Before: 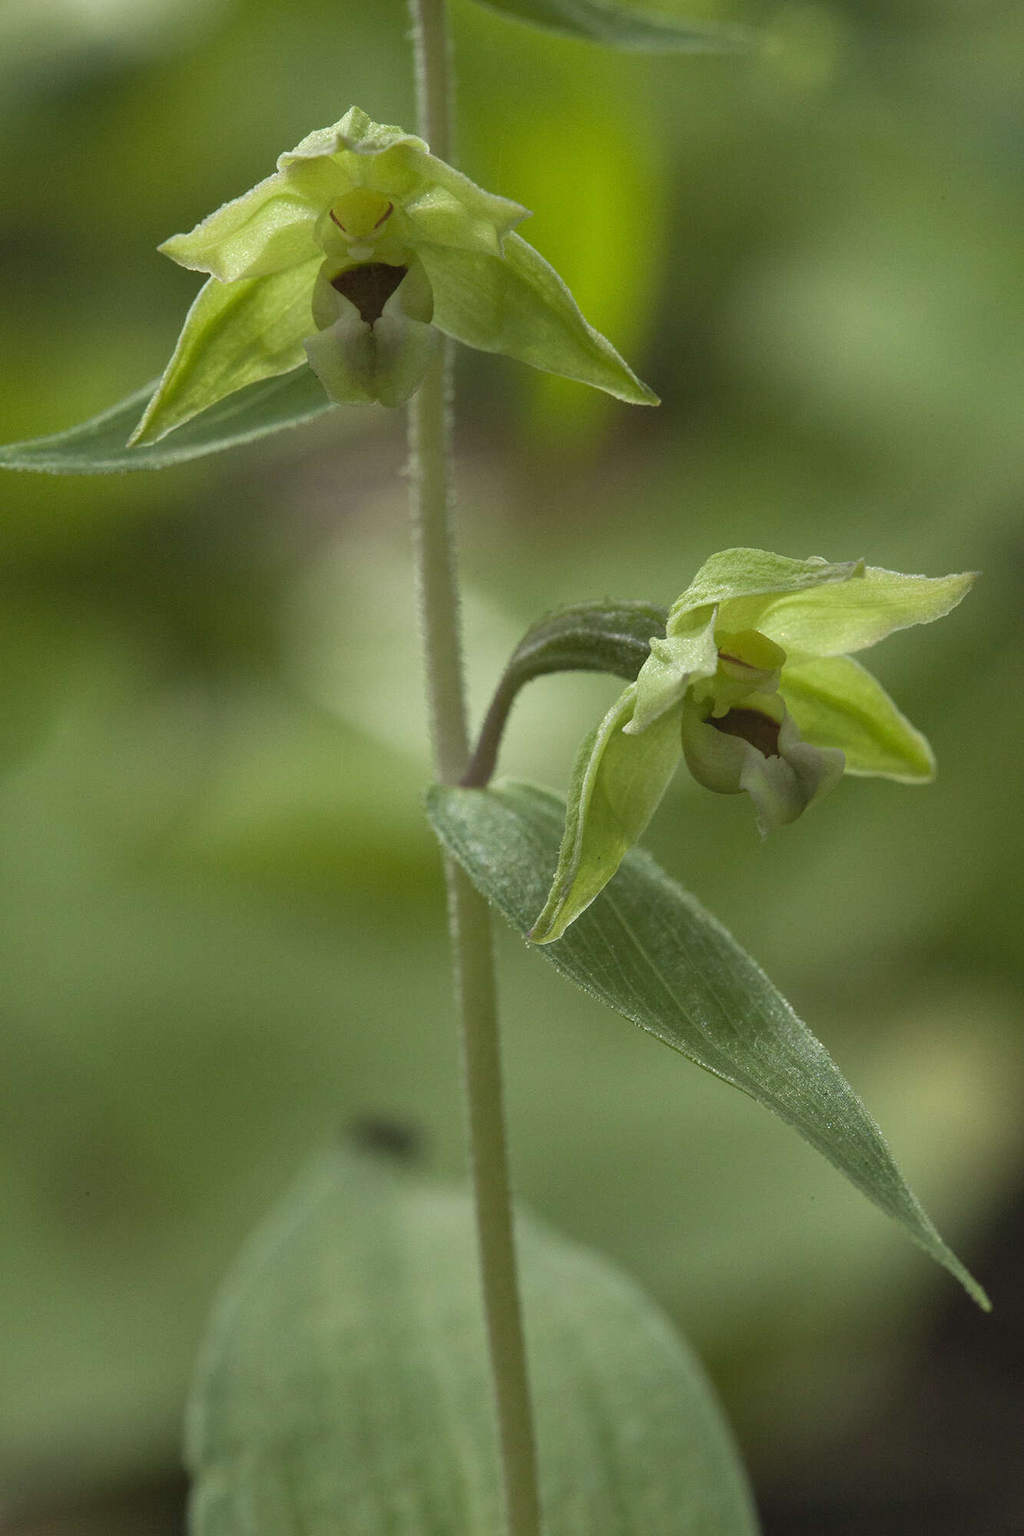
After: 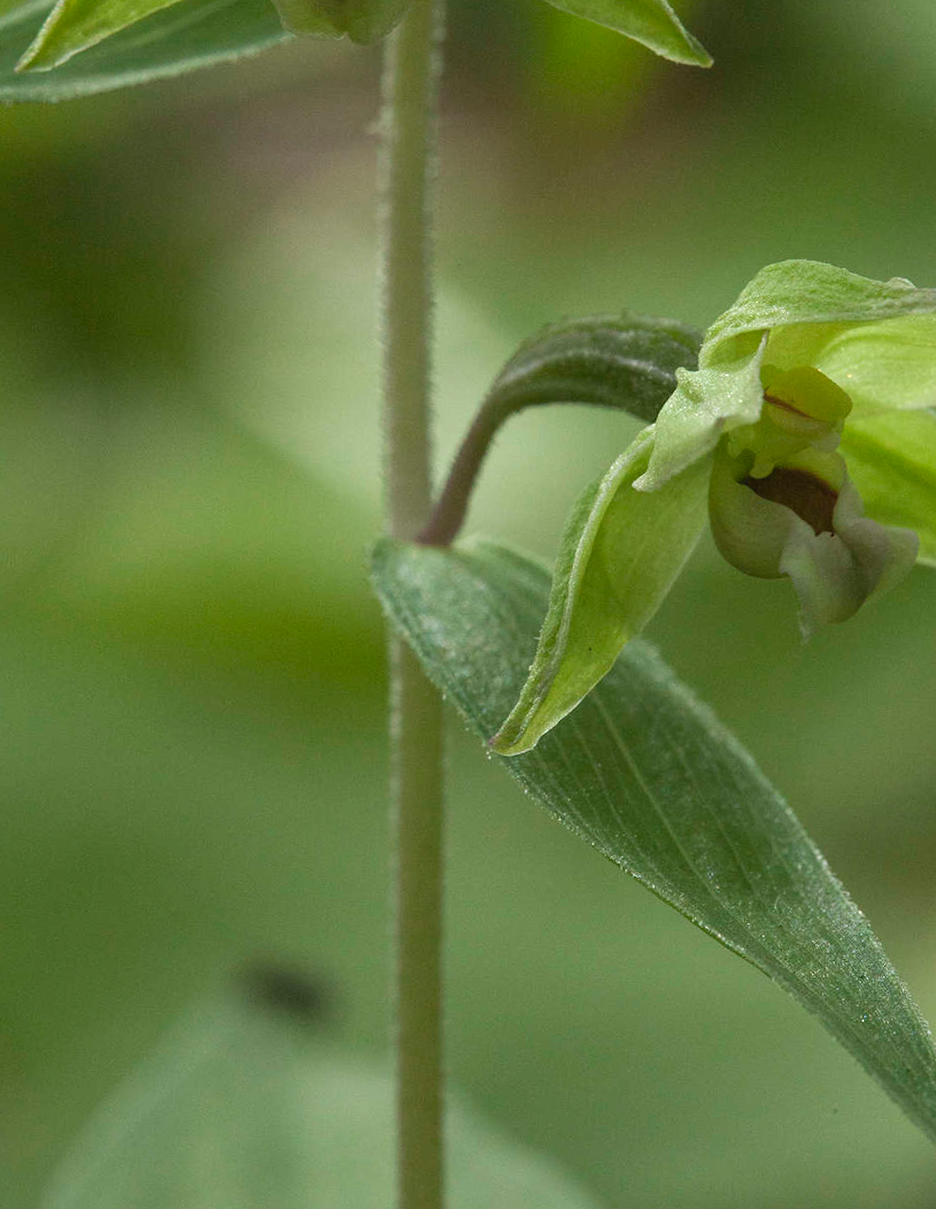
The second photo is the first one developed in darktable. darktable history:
crop and rotate: angle -4.16°, left 9.789%, top 21.023%, right 12.475%, bottom 12.076%
